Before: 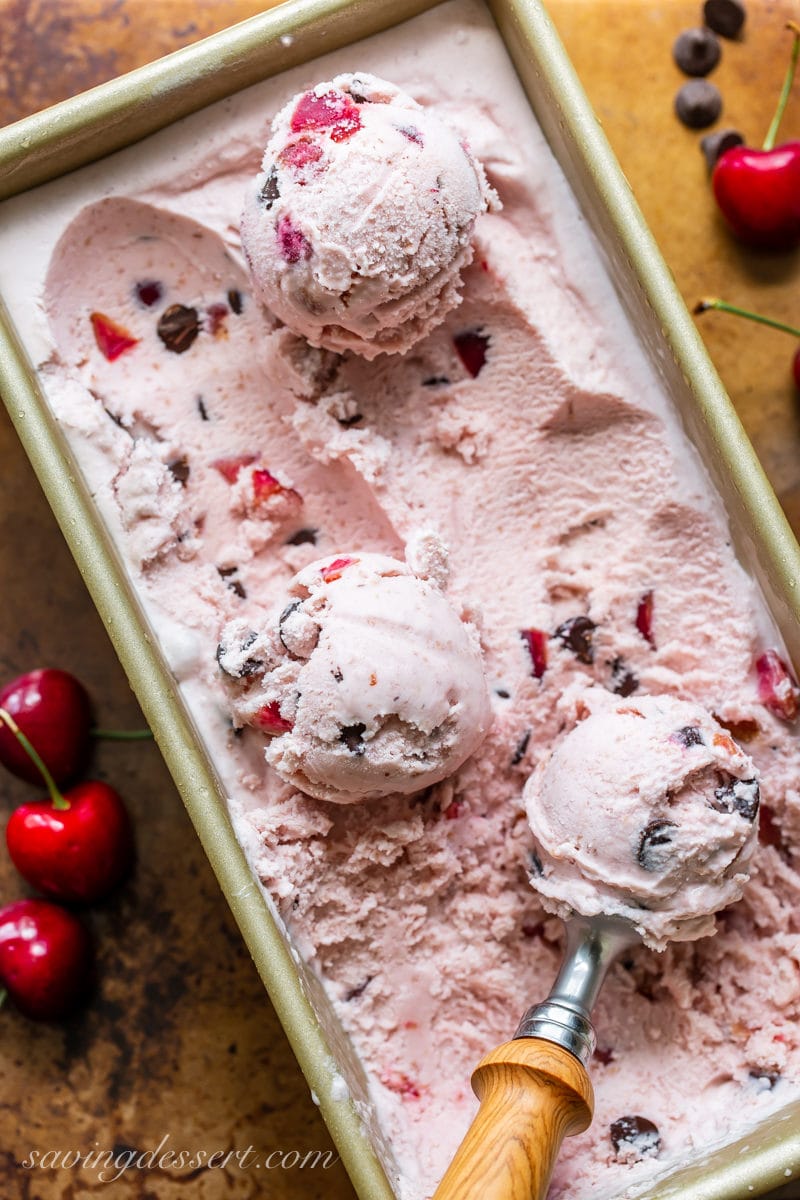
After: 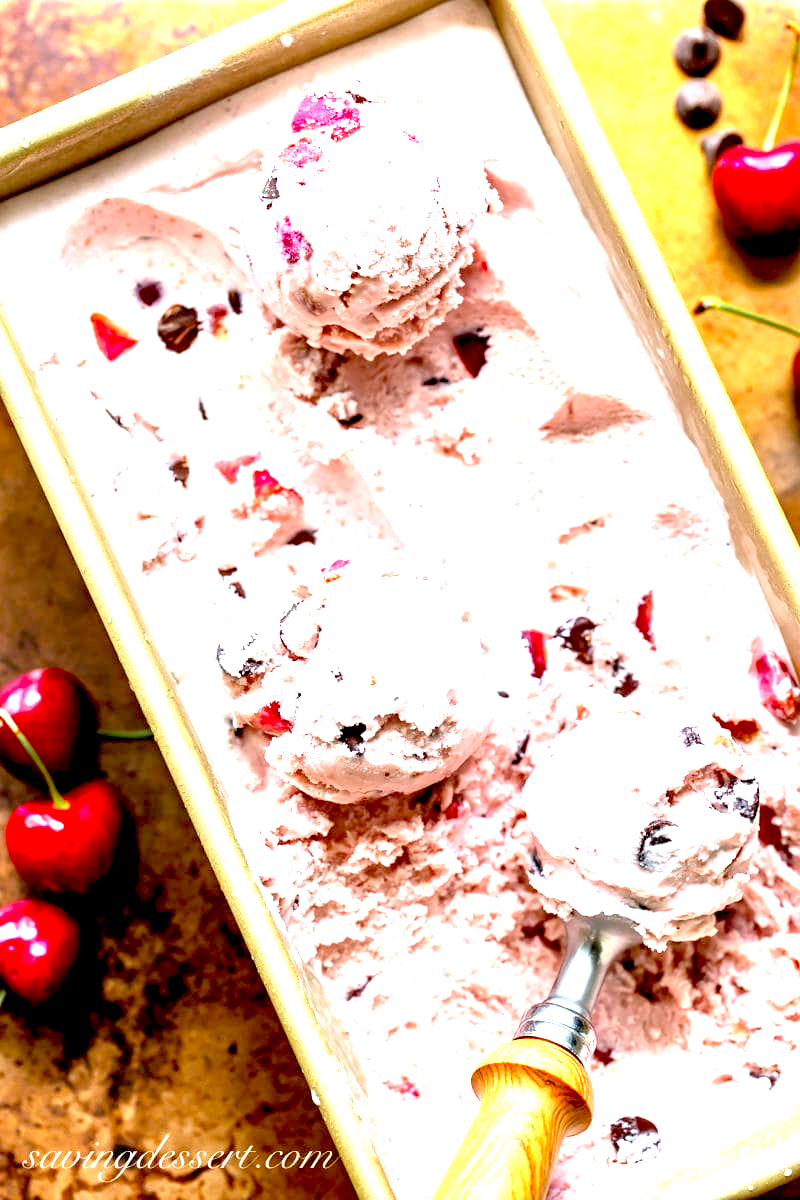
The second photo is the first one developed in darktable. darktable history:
exposure: black level correction 0.015, exposure 1.781 EV, compensate highlight preservation false
